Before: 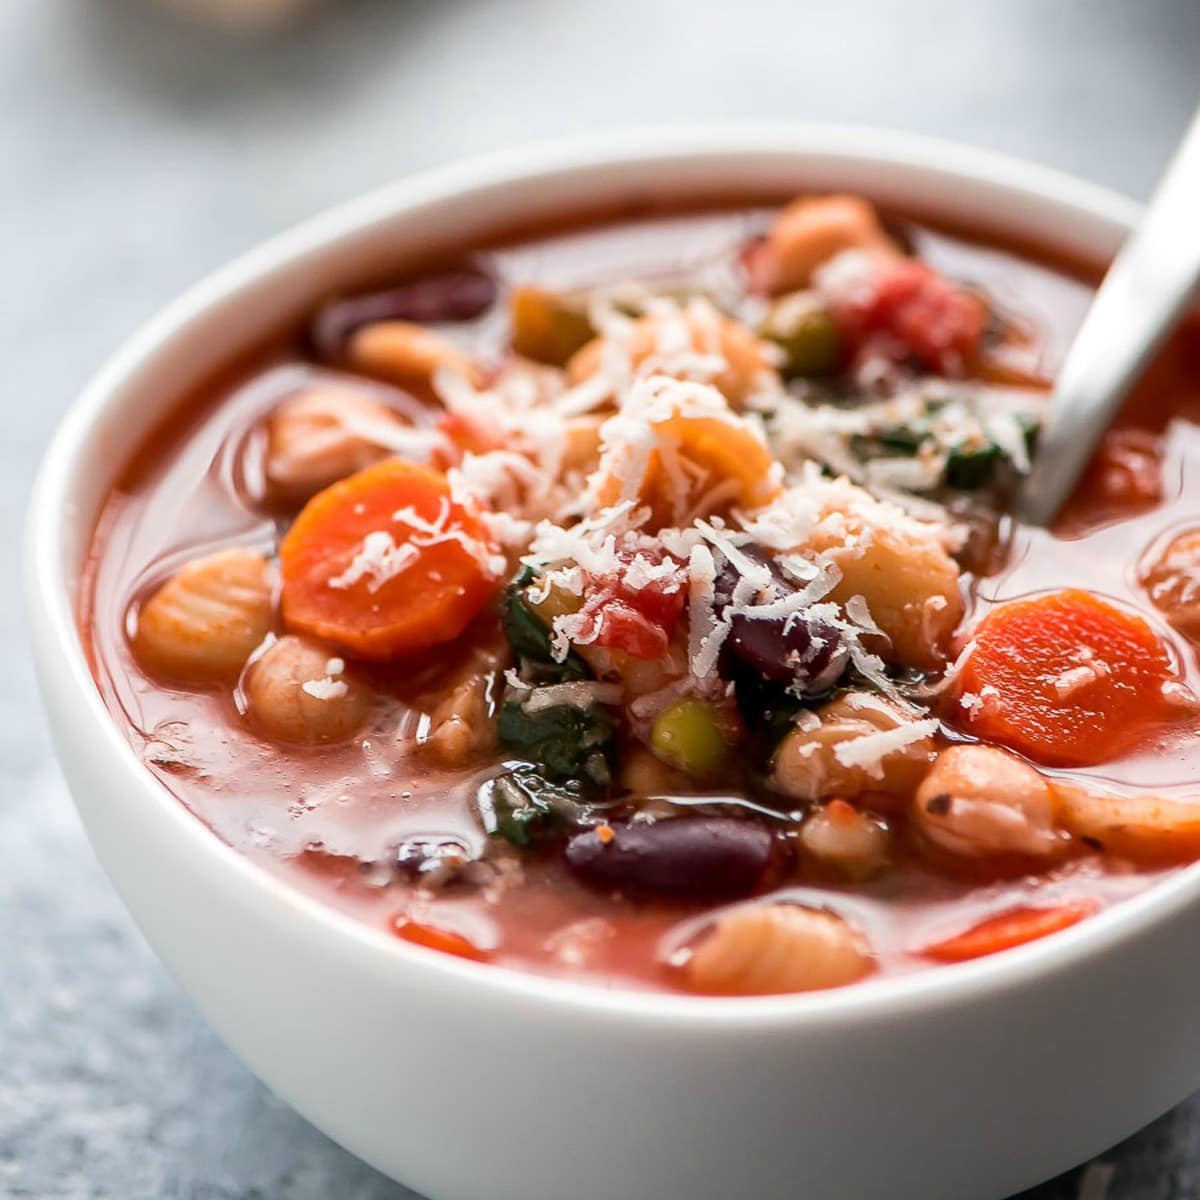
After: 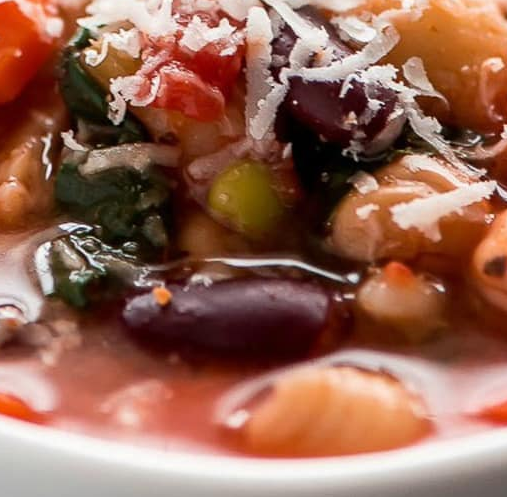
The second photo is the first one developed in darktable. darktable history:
crop: left 36.971%, top 44.876%, right 20.722%, bottom 13.676%
